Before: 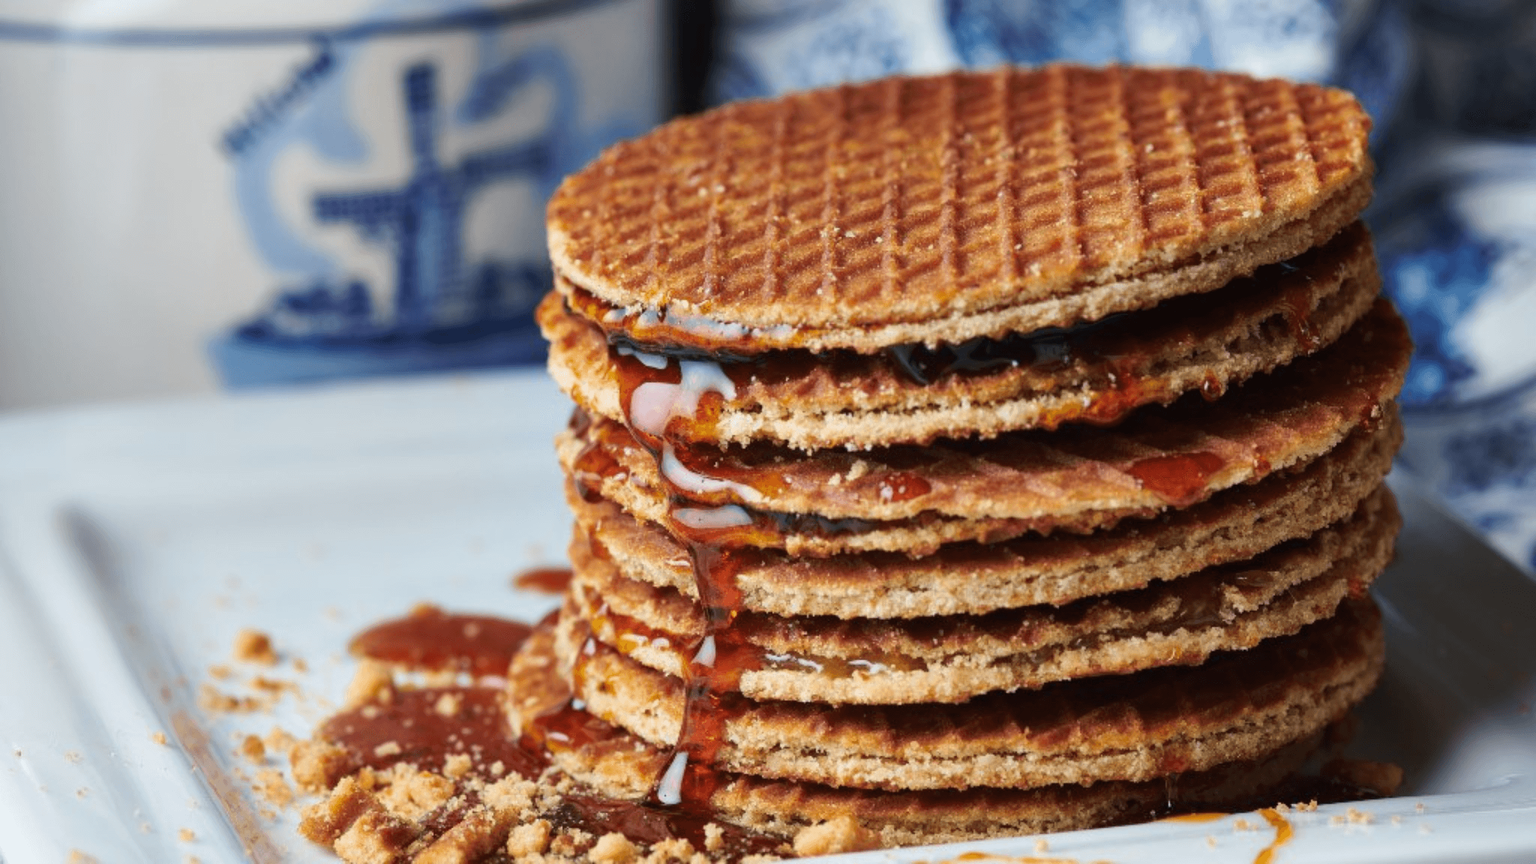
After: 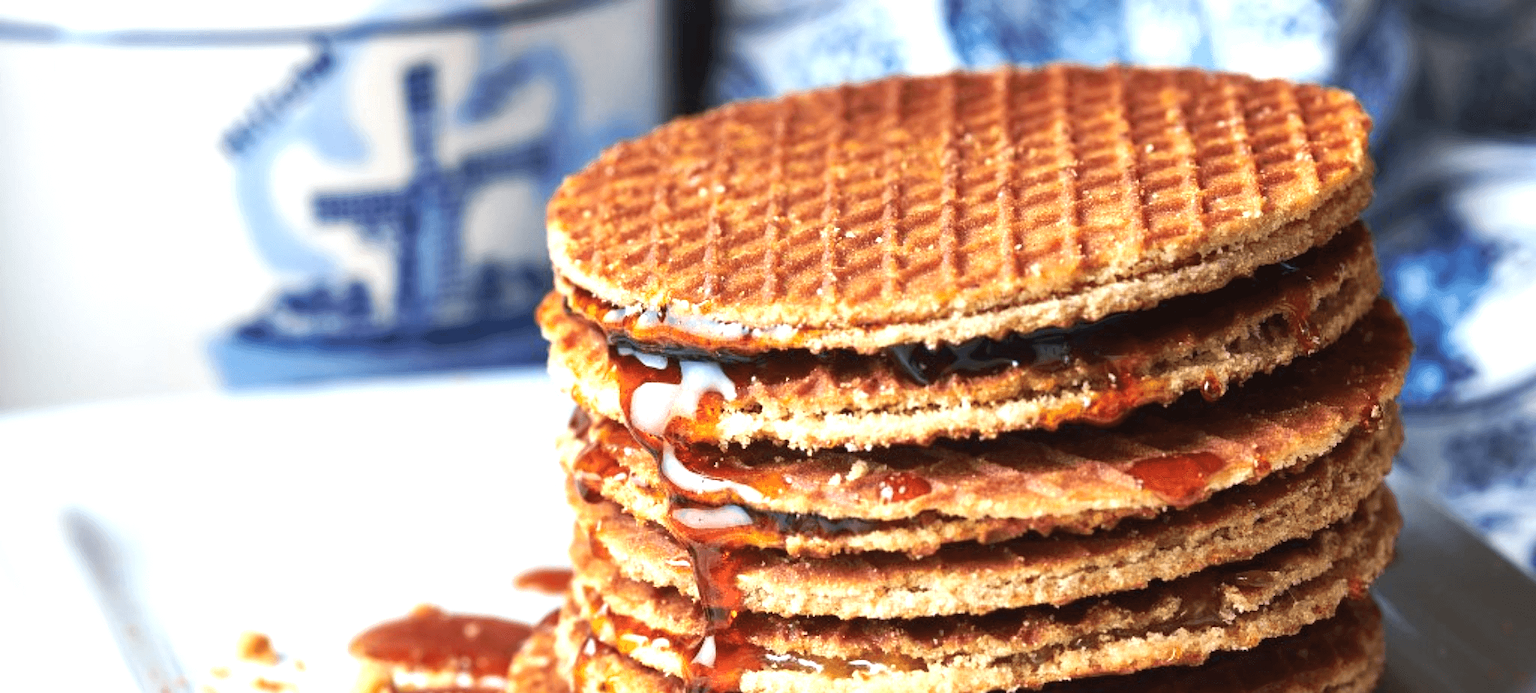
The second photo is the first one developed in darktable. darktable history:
crop: bottom 19.644%
local contrast: mode bilateral grid, contrast 20, coarseness 50, detail 102%, midtone range 0.2
sharpen: amount 0.2
white balance: emerald 1
exposure: black level correction 0, exposure 1 EV, compensate exposure bias true, compensate highlight preservation false
